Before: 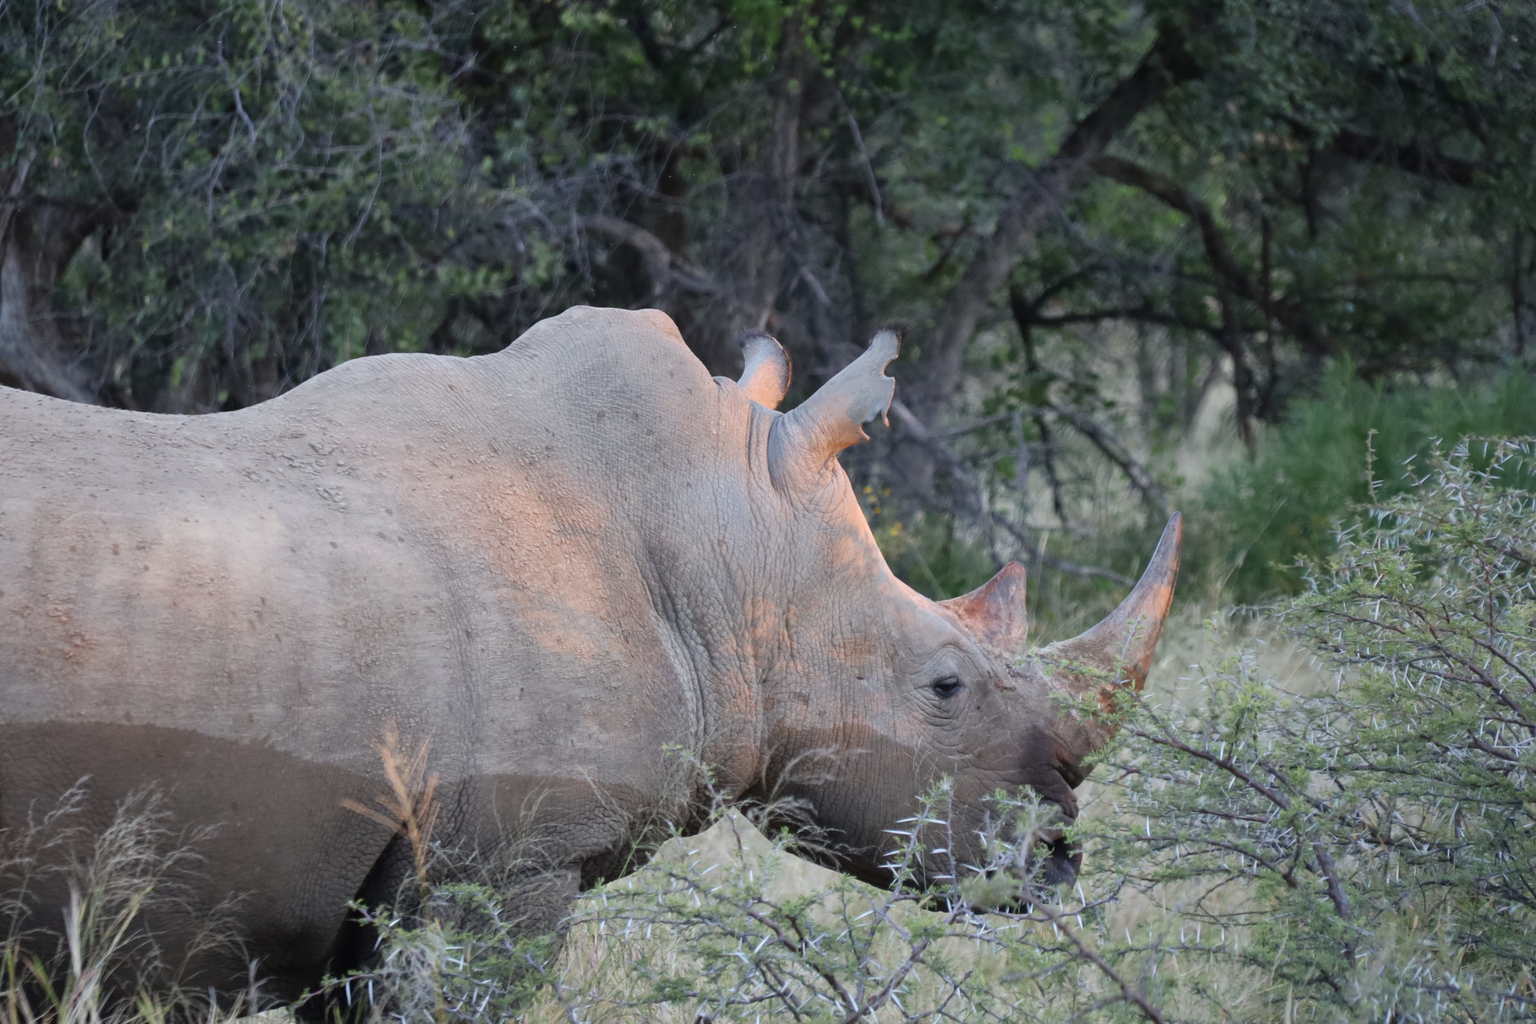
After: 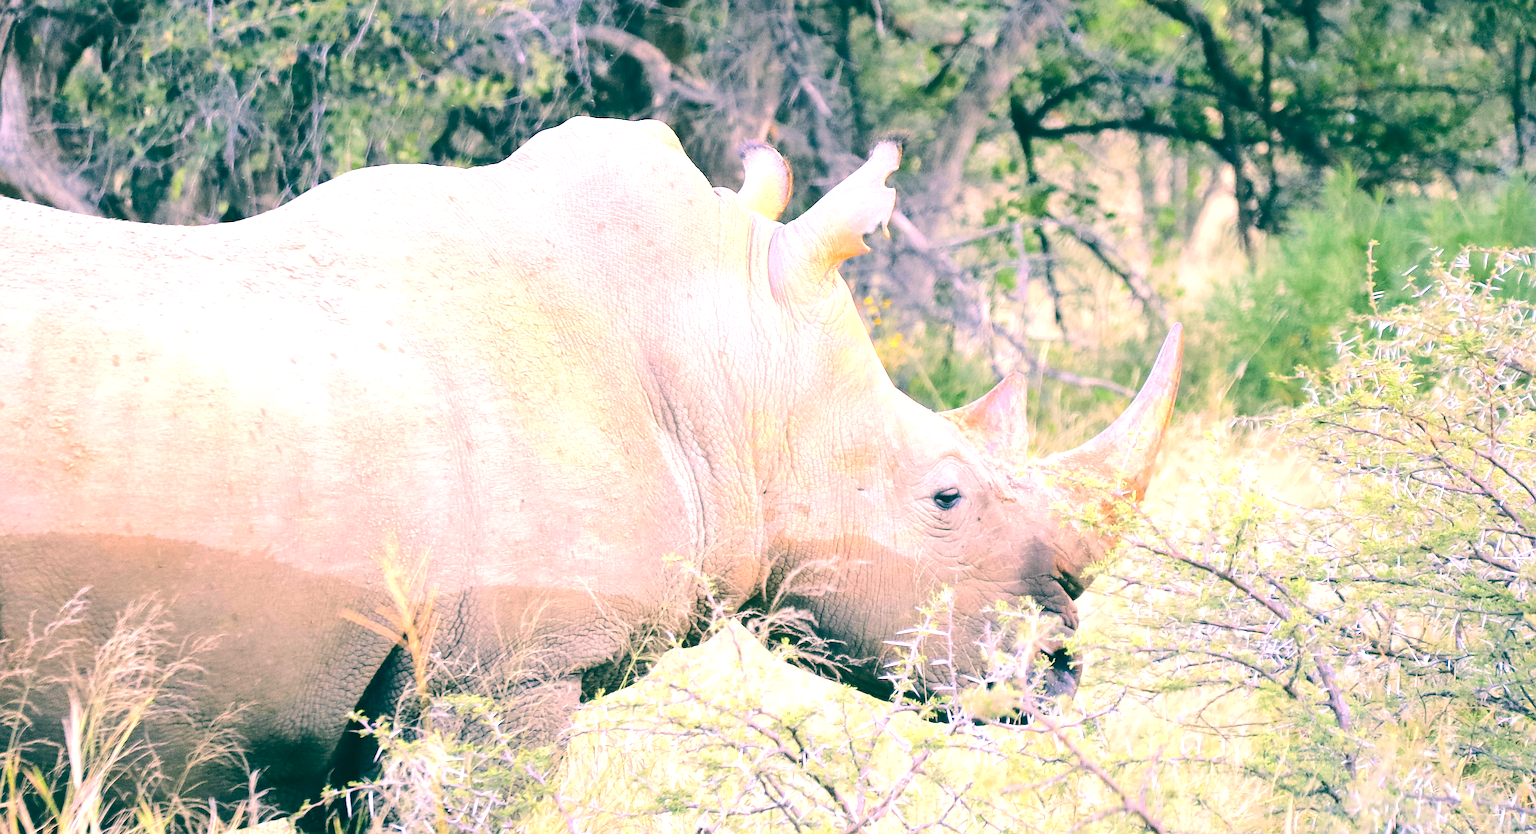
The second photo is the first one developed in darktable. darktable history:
crop and rotate: top 18.507%
exposure: black level correction 0, exposure 1.675 EV, compensate exposure bias true, compensate highlight preservation false
white balance: red 1.188, blue 1.11
contrast brightness saturation: contrast 0.04, saturation 0.07
rgb curve: curves: ch0 [(0, 0) (0.284, 0.292) (0.505, 0.644) (1, 1)], compensate middle gray true
sharpen: on, module defaults
color calibration: illuminant as shot in camera, x 0.358, y 0.373, temperature 4628.91 K
color correction: highlights a* 1.83, highlights b* 34.02, shadows a* -36.68, shadows b* -5.48
